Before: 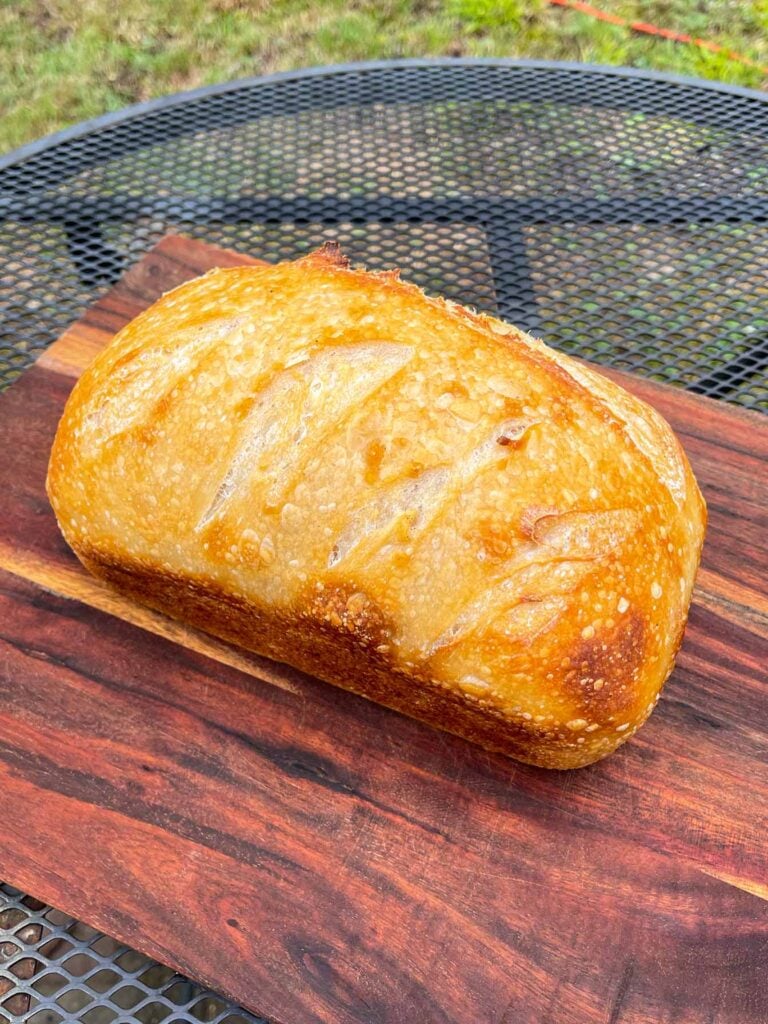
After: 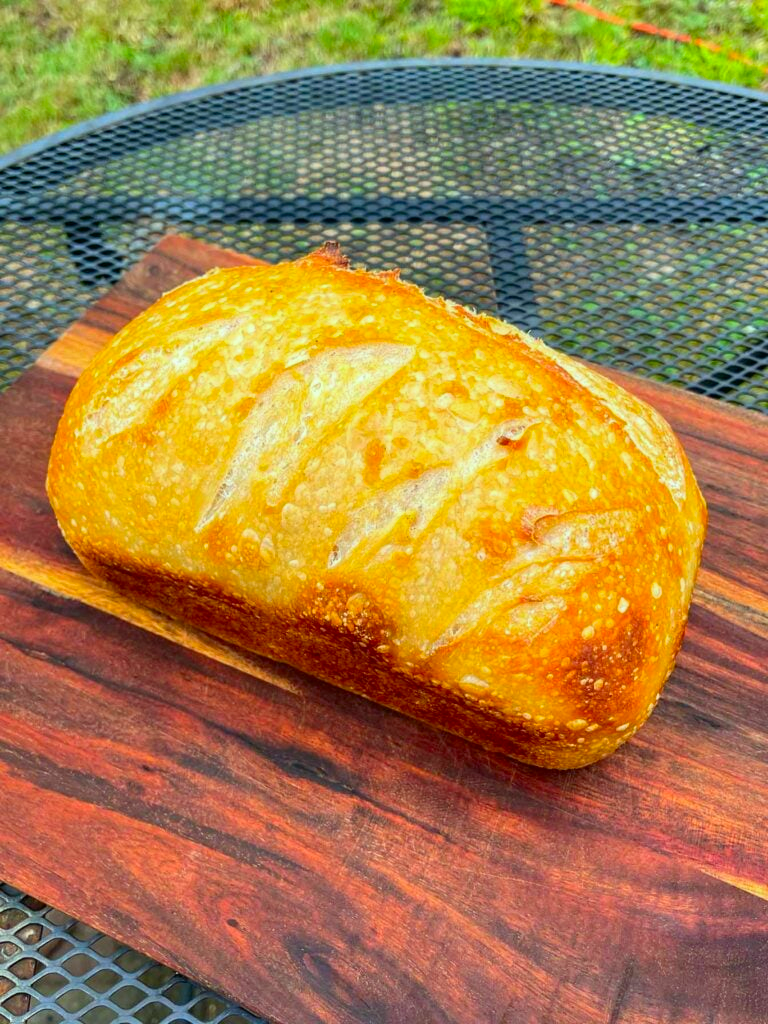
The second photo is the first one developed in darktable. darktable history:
color correction: highlights a* -7.33, highlights b* 1.27, shadows a* -3.47, saturation 1.41
